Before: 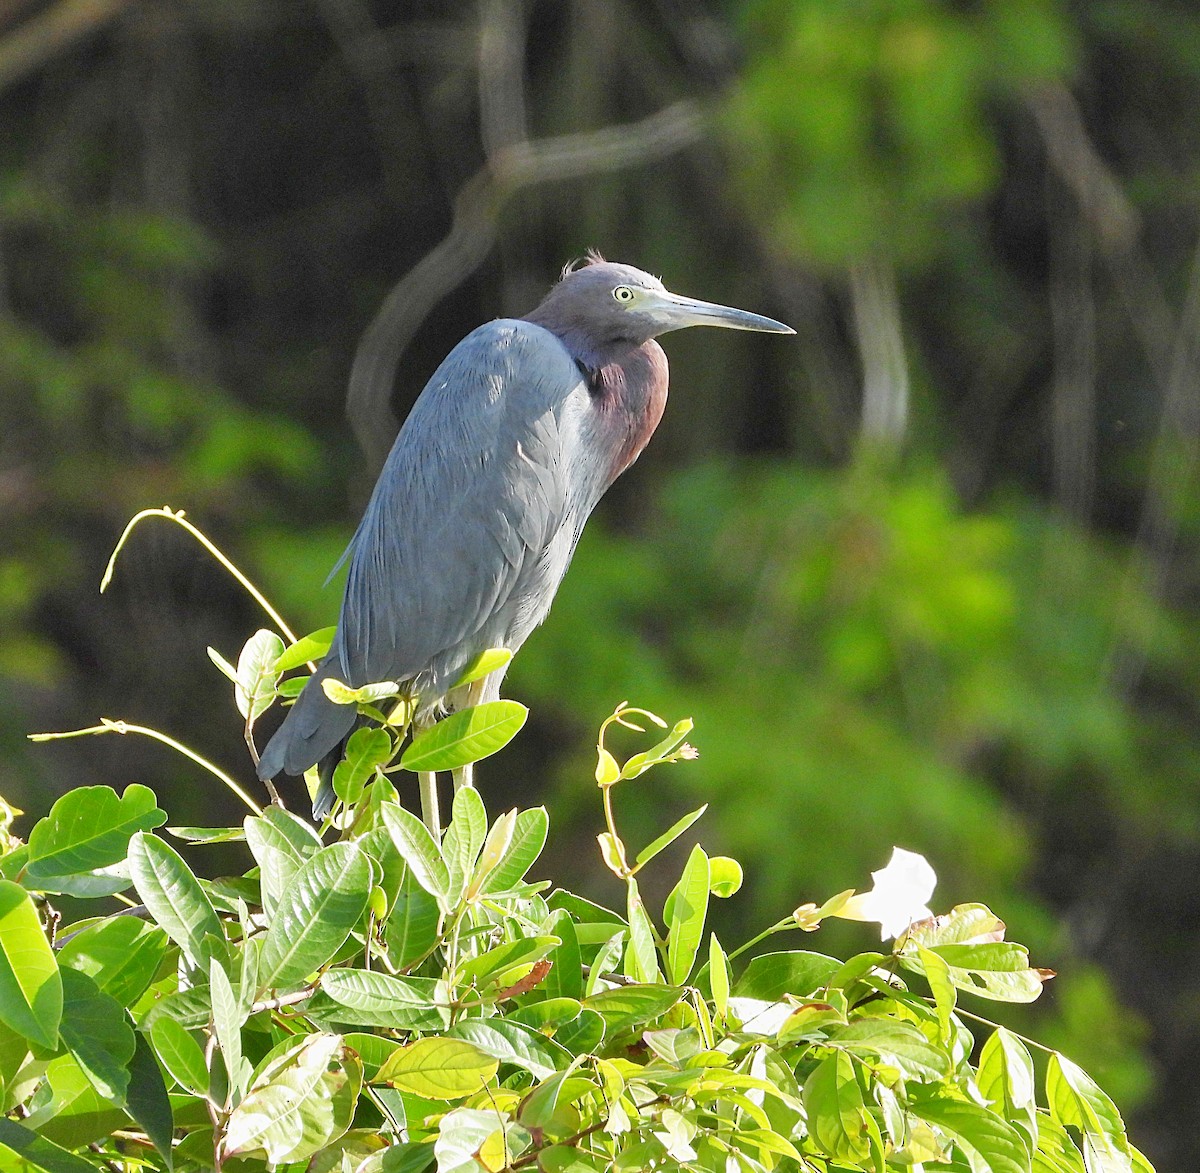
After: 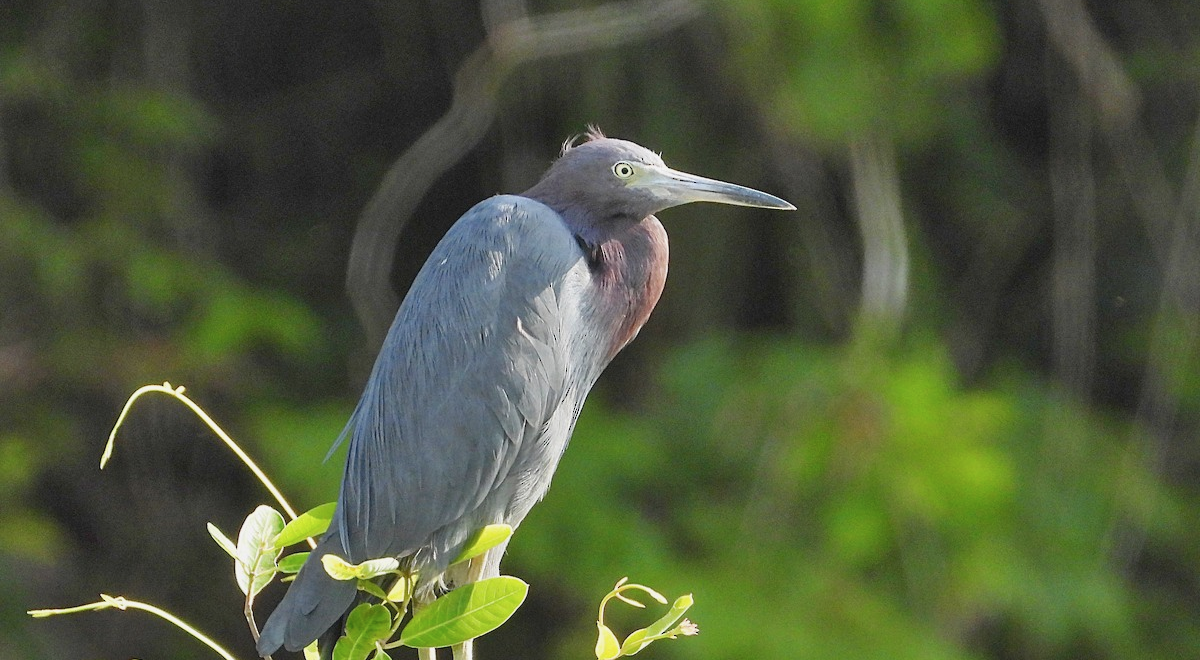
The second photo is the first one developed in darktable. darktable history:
contrast brightness saturation: contrast -0.08, brightness -0.032, saturation -0.11
crop and rotate: top 10.575%, bottom 33.107%
